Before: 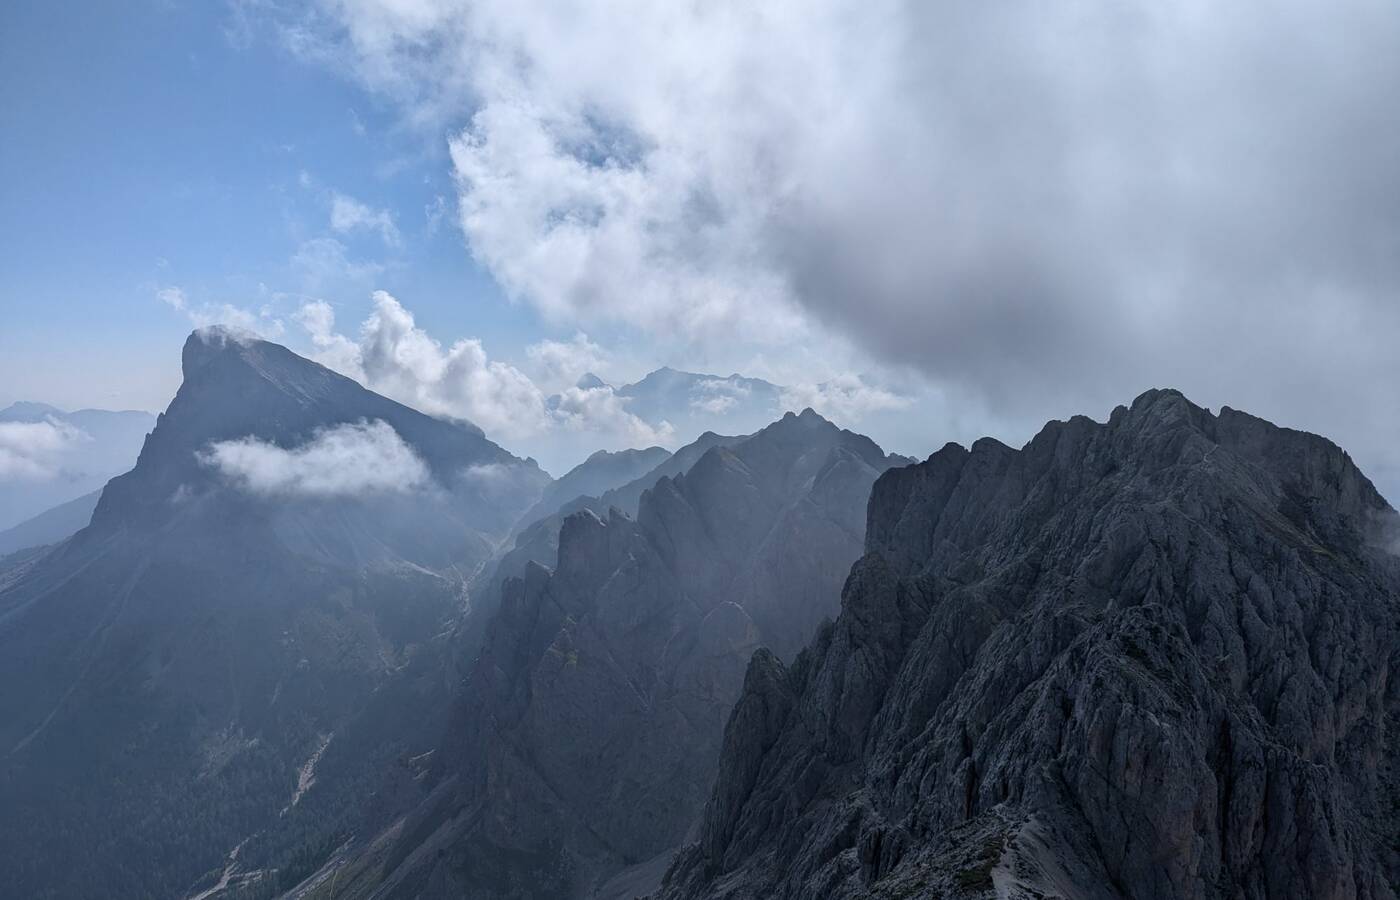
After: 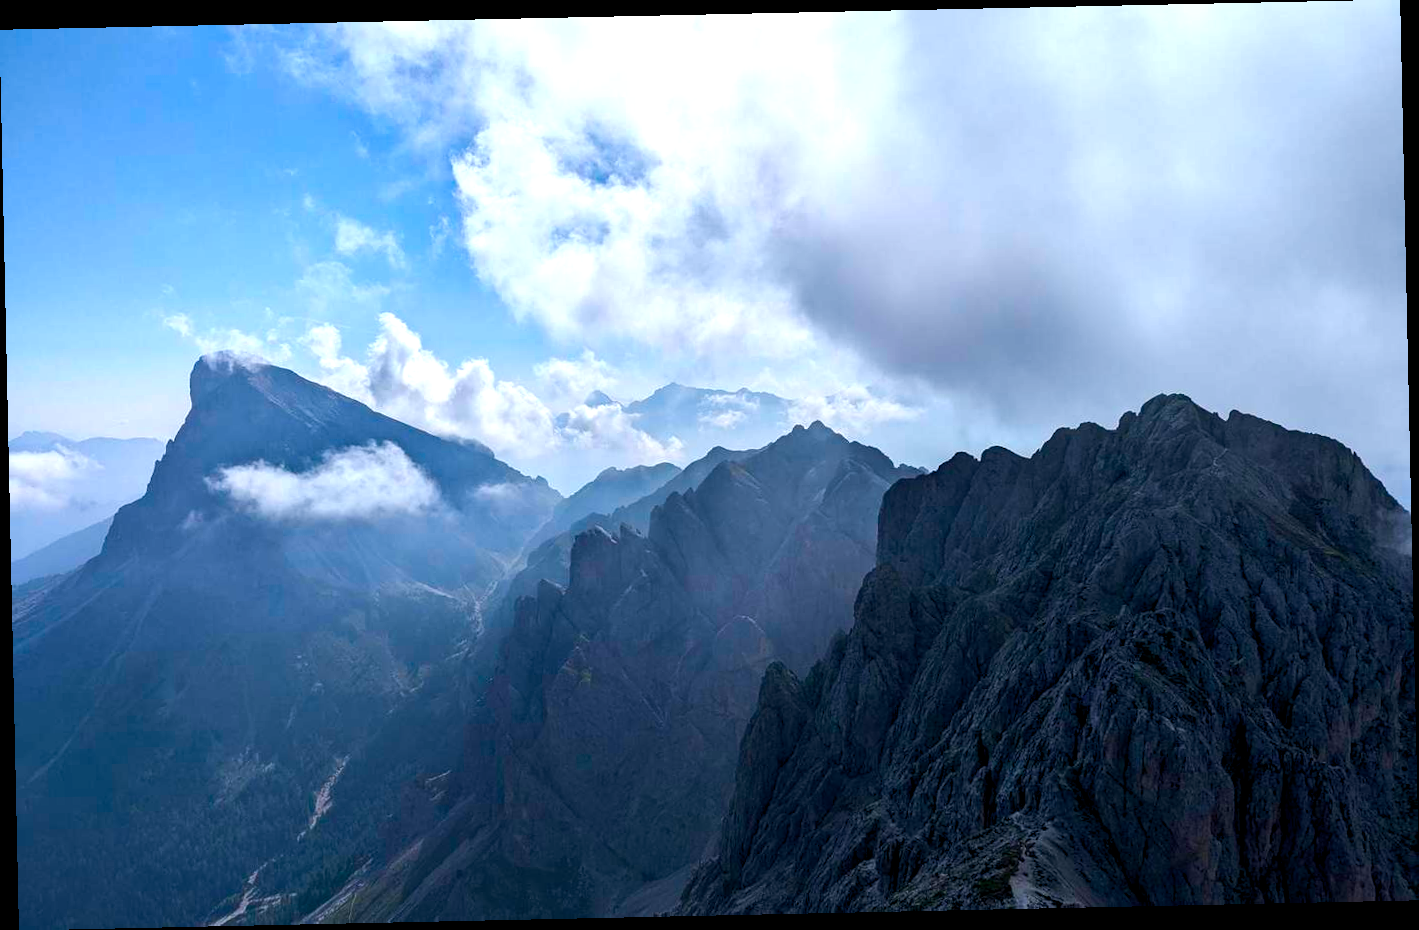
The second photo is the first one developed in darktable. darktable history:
rotate and perspective: rotation -1.24°, automatic cropping off
color balance rgb: global offset › luminance -0.37%, perceptual saturation grading › highlights -17.77%, perceptual saturation grading › mid-tones 33.1%, perceptual saturation grading › shadows 50.52%, perceptual brilliance grading › highlights 20%, perceptual brilliance grading › mid-tones 20%, perceptual brilliance grading › shadows -20%, global vibrance 50%
